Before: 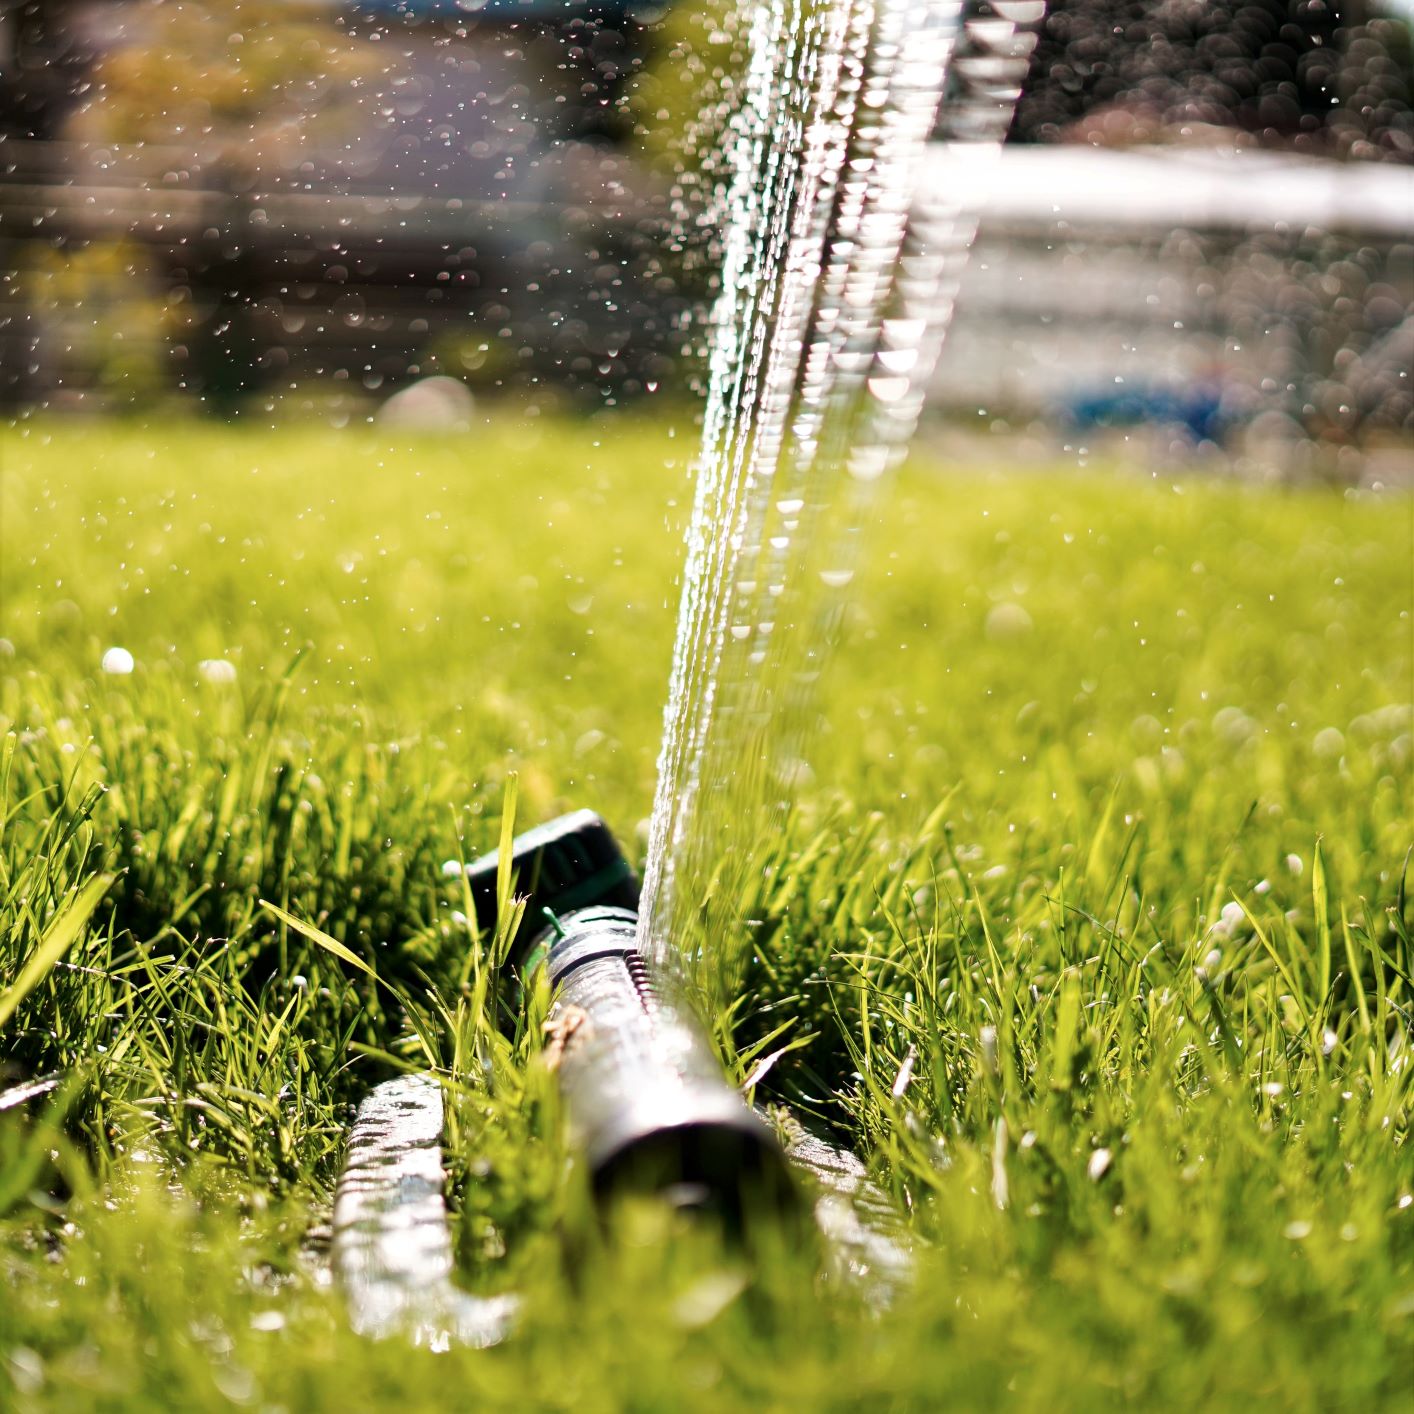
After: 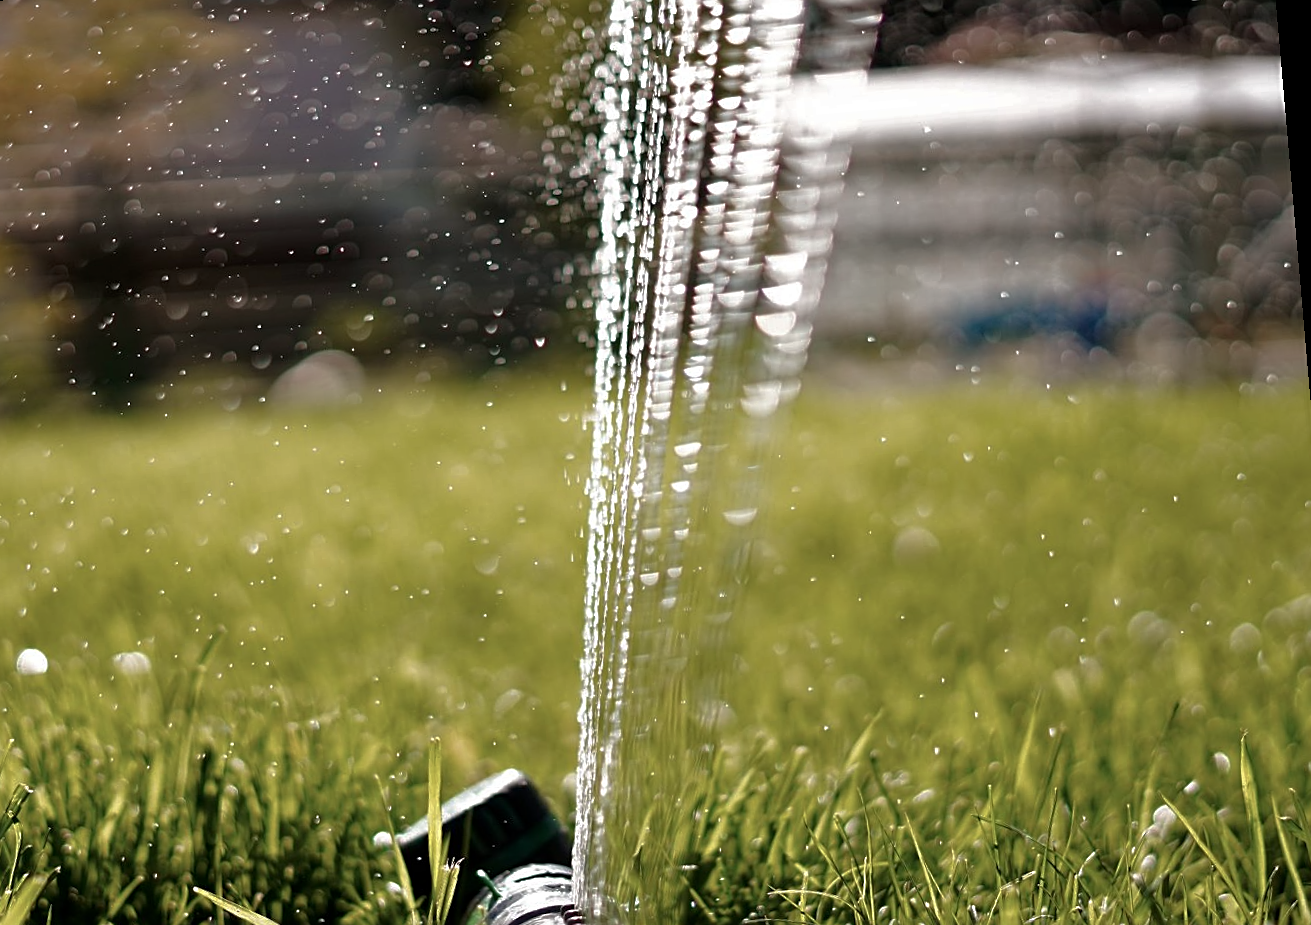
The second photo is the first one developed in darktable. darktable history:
contrast brightness saturation: contrast 0.11, saturation -0.17
base curve: curves: ch0 [(0, 0) (0.826, 0.587) (1, 1)]
crop and rotate: left 9.345%, top 7.22%, right 4.982%, bottom 32.331%
sharpen: on, module defaults
rotate and perspective: rotation -4.98°, automatic cropping off
